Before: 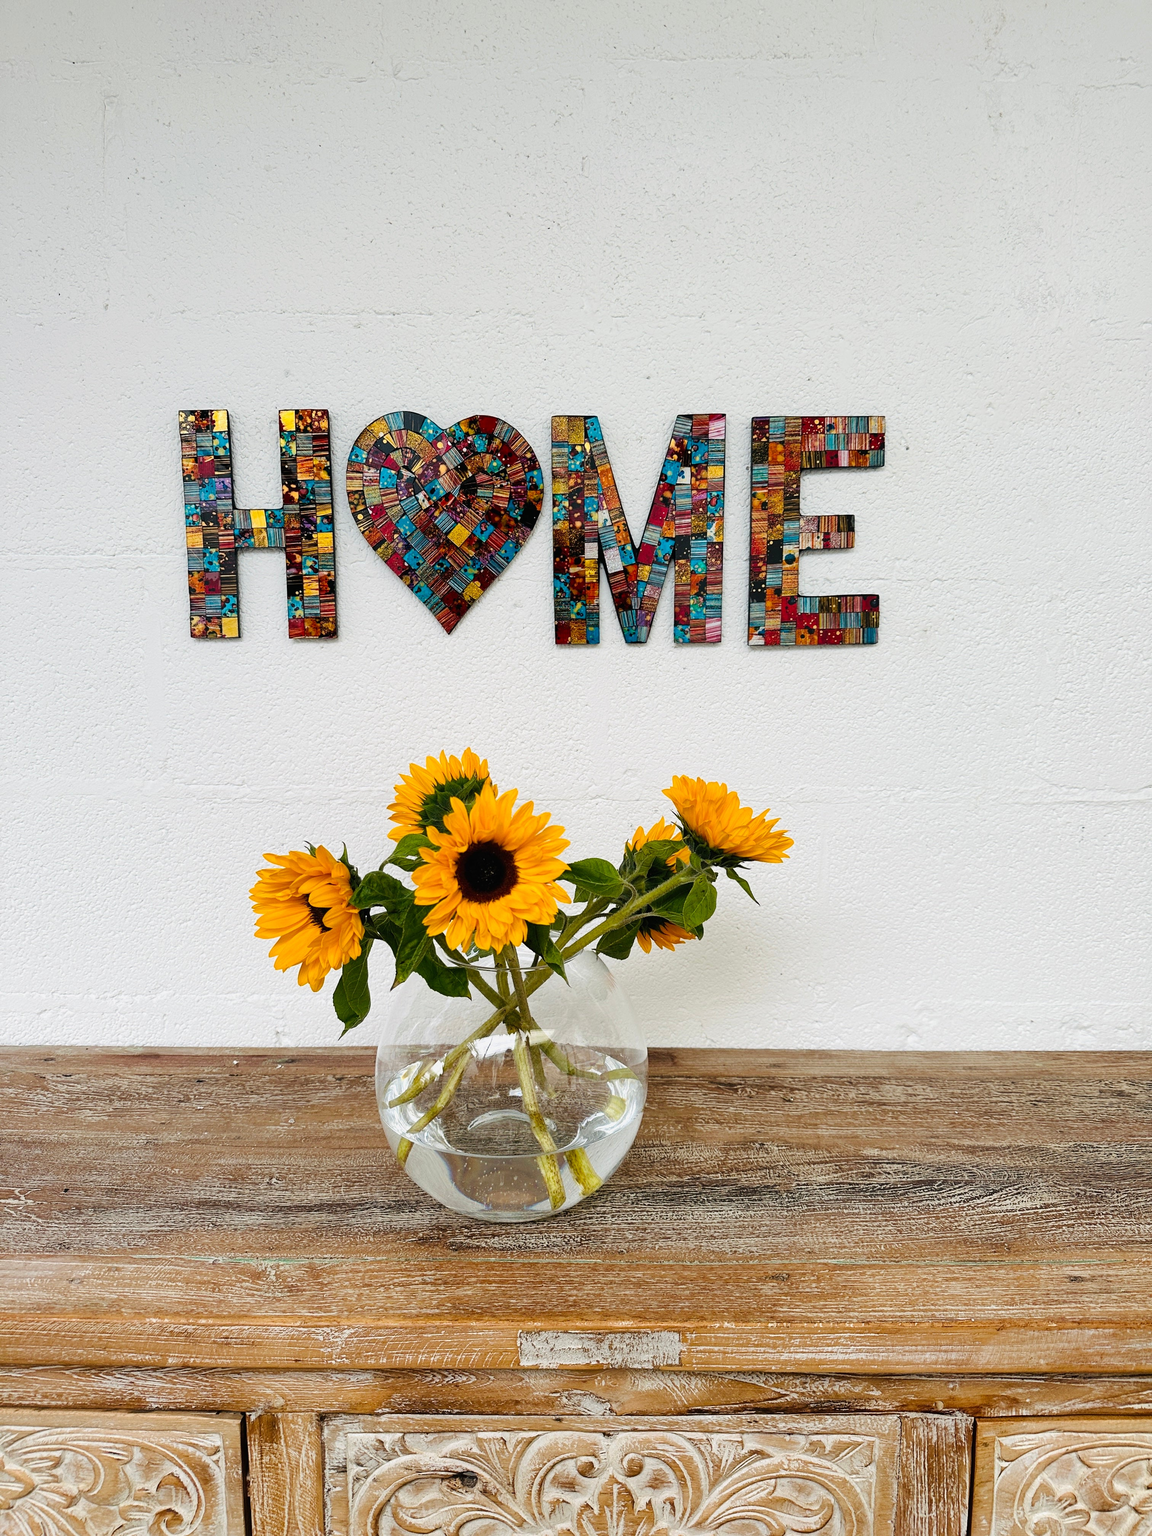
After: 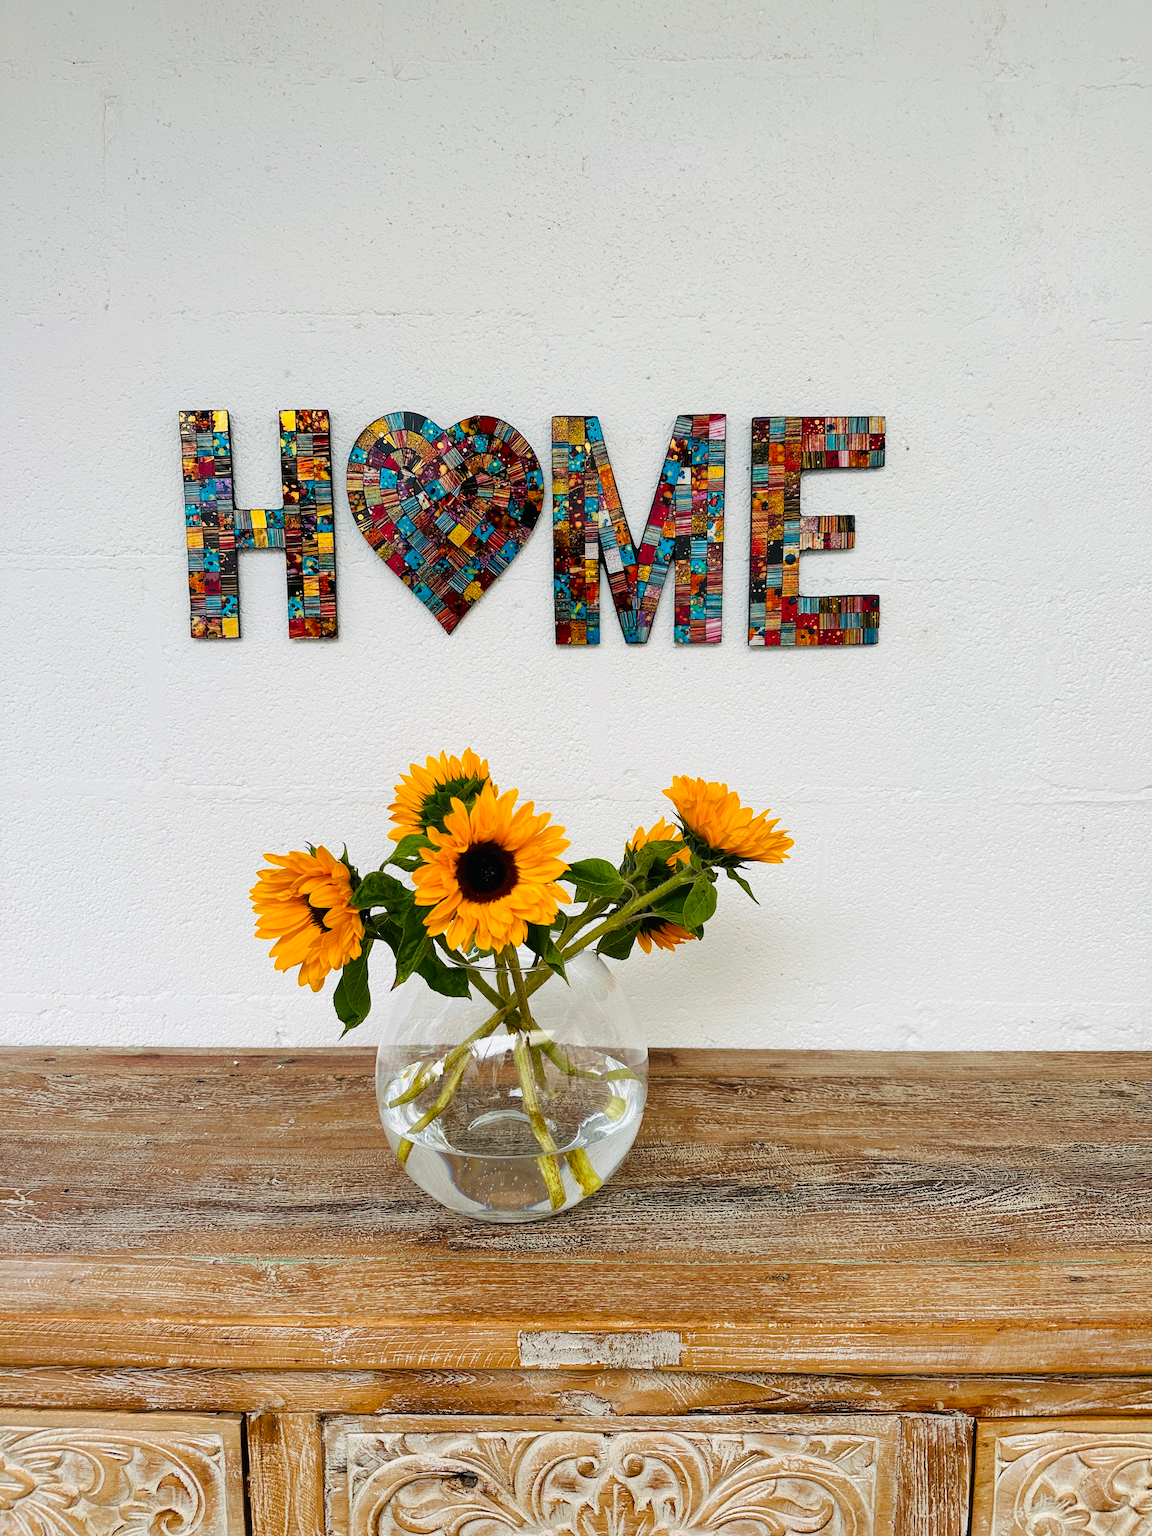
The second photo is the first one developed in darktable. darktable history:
levels: mode automatic, gray 50.8%
color contrast: green-magenta contrast 1.2, blue-yellow contrast 1.2
